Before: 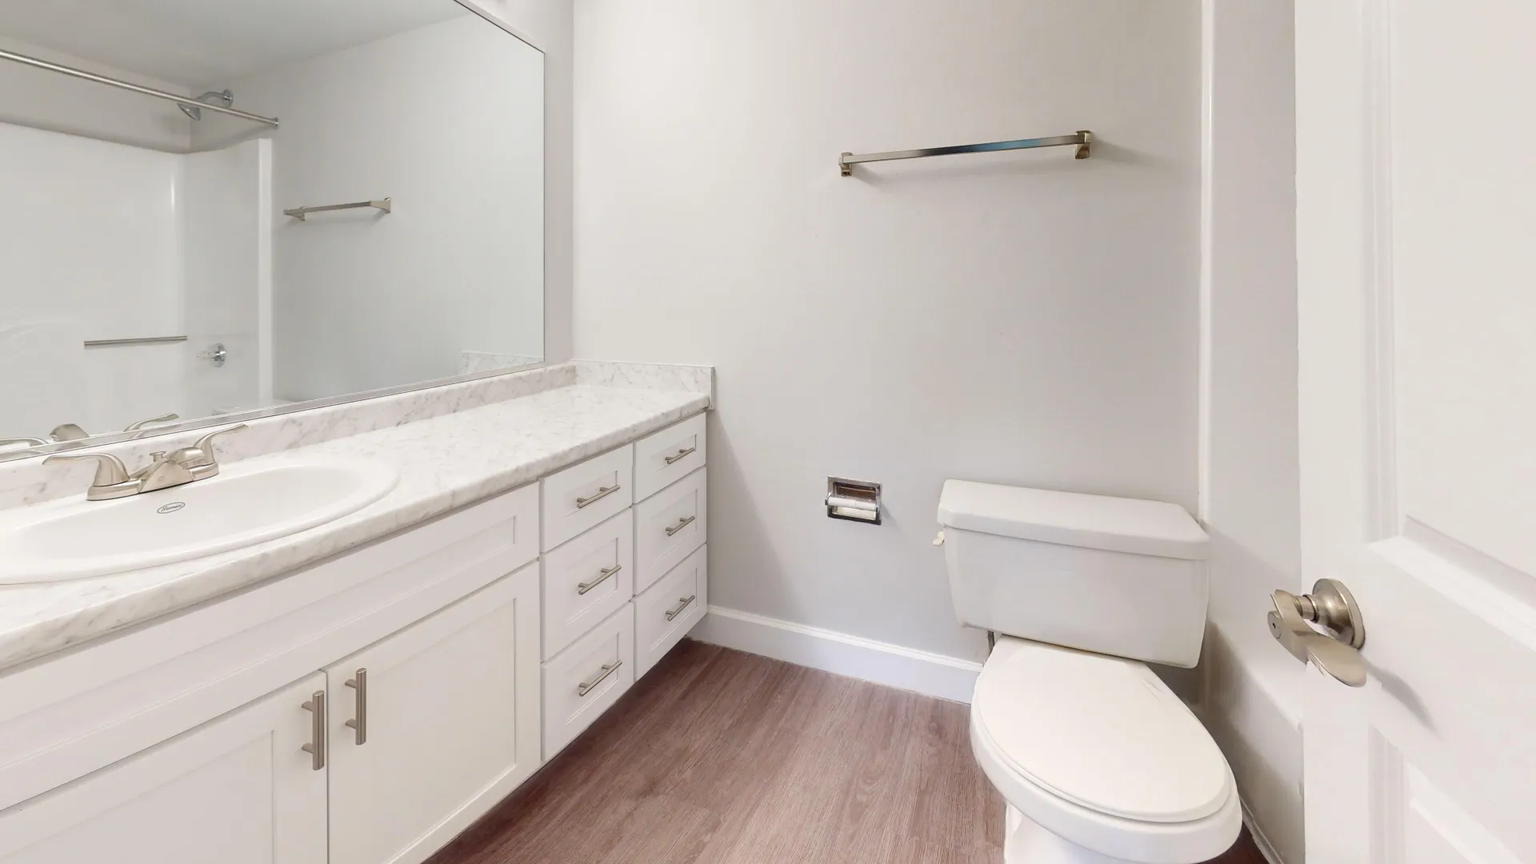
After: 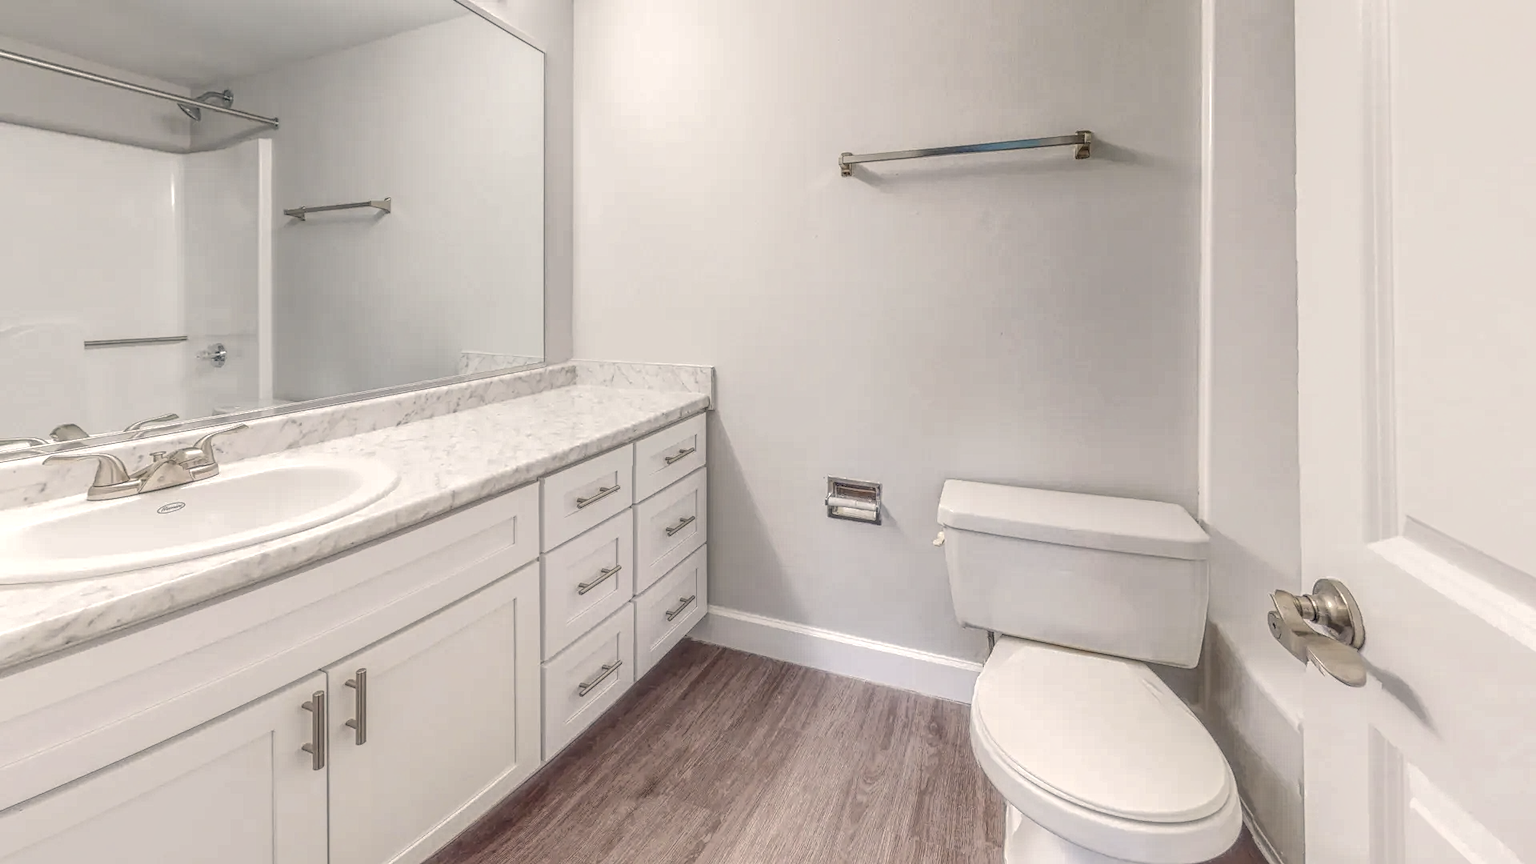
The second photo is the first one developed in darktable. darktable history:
vibrance: vibrance 75% | blend: blend mode softlight, opacity 50%; mask: uniform (no mask)
color correction: highlights a* 2.75, highlights b* 5, shadows a* -2.04, shadows b* -4.84, saturation 0.8
color zones: curves: ch1 [(0, 0.469) (0.01, 0.469) (0.12, 0.446) (0.248, 0.469) (0.5, 0.5) (0.748, 0.5) (0.99, 0.469) (1, 0.469)] | blend: blend mode softlight, opacity 57%; mask: uniform (no mask)
local contrast: highlights 20%, shadows 30%, detail 200%, midtone range 0.2 | blend: blend mode normal, opacity 80%; mask: uniform (no mask)
contrast equalizer: y [[0.5, 0.5, 0.5, 0.512, 0.552, 0.62], [0.5 ×6], [0.5 ×4, 0.504, 0.553], [0 ×6], [0 ×6]]
